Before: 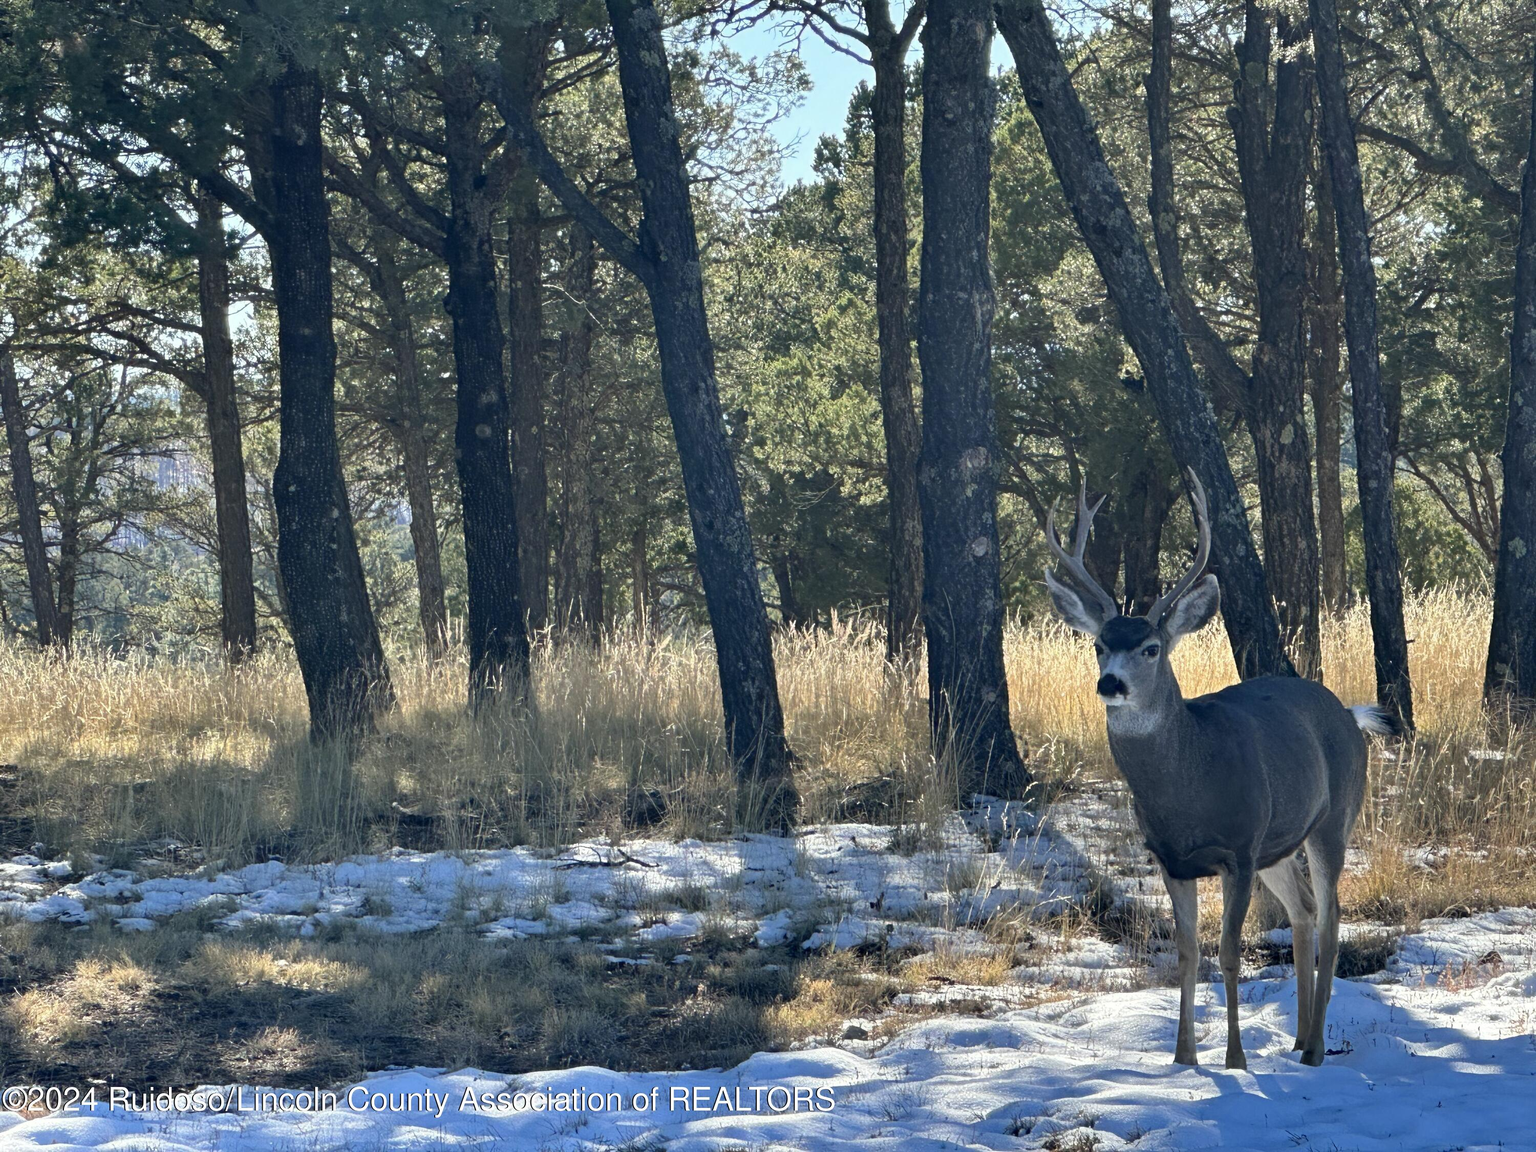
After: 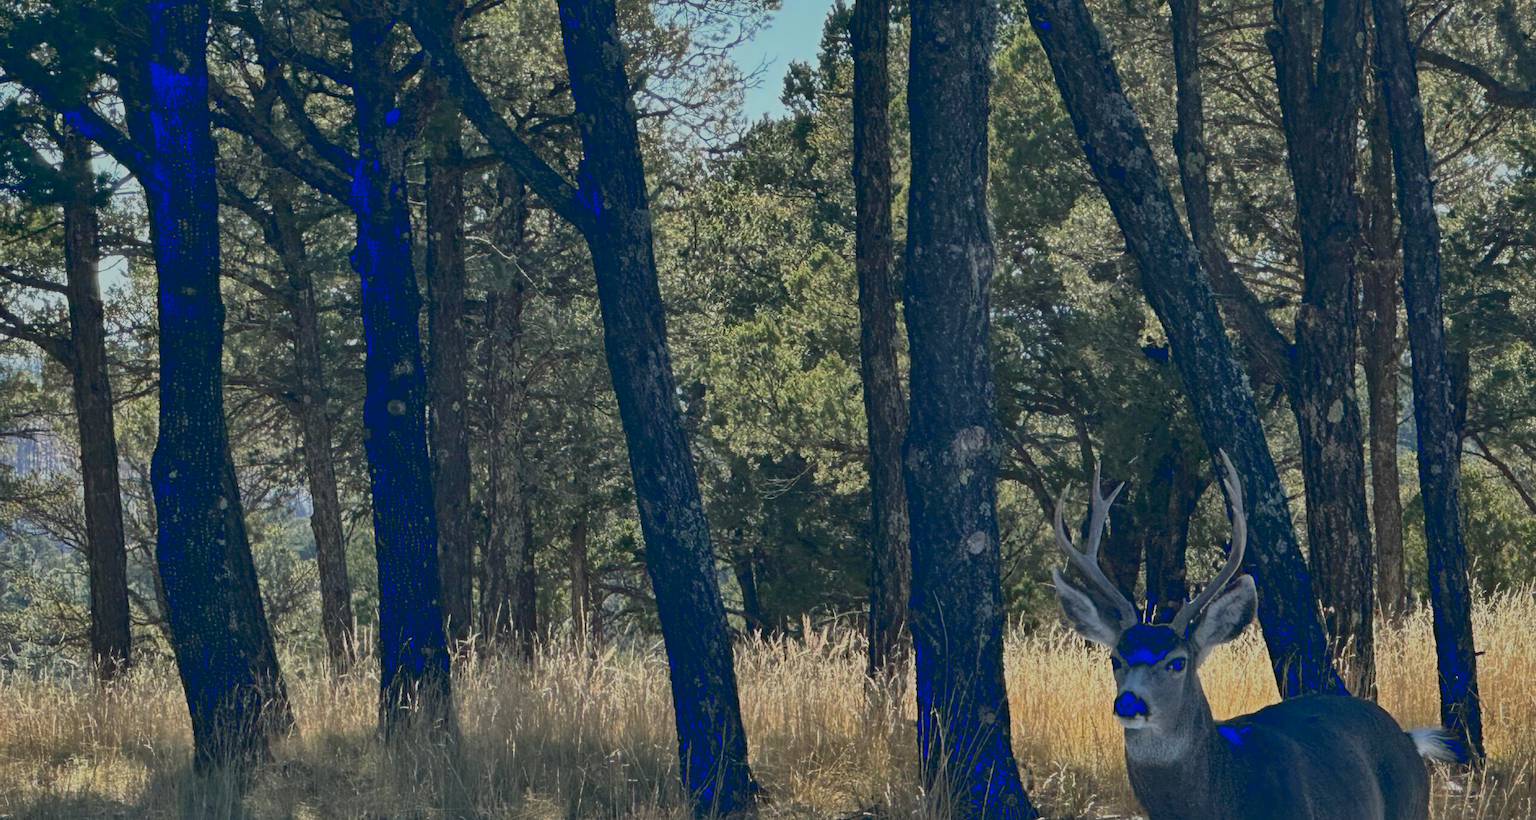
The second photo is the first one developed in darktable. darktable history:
shadows and highlights: on, module defaults
tone curve: curves: ch0 [(0, 0.032) (0.181, 0.152) (0.751, 0.762) (1, 1)], color space Lab, linked channels, preserve colors none
exposure: black level correction 0.009, exposure -0.632 EV, compensate highlight preservation false
crop and rotate: left 9.406%, top 7.162%, right 5.013%, bottom 31.88%
